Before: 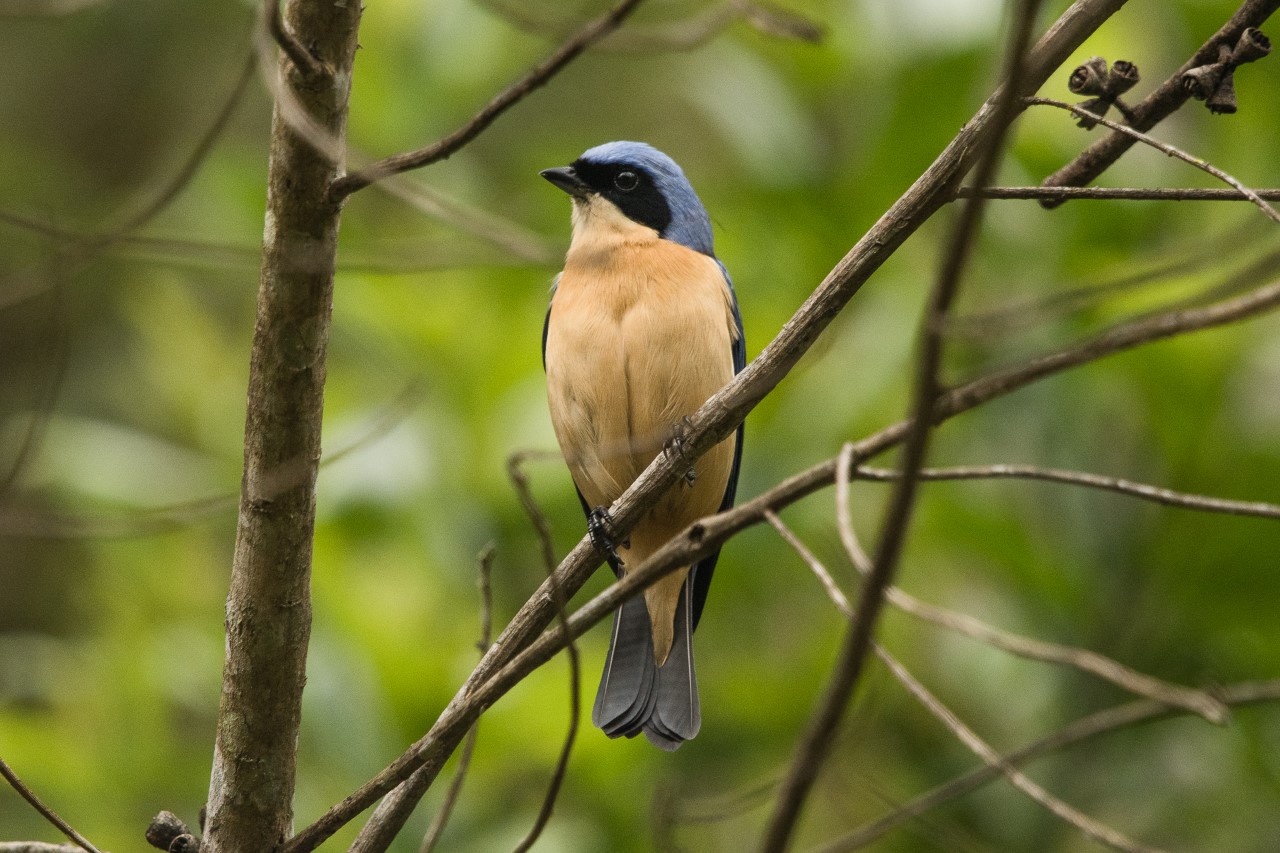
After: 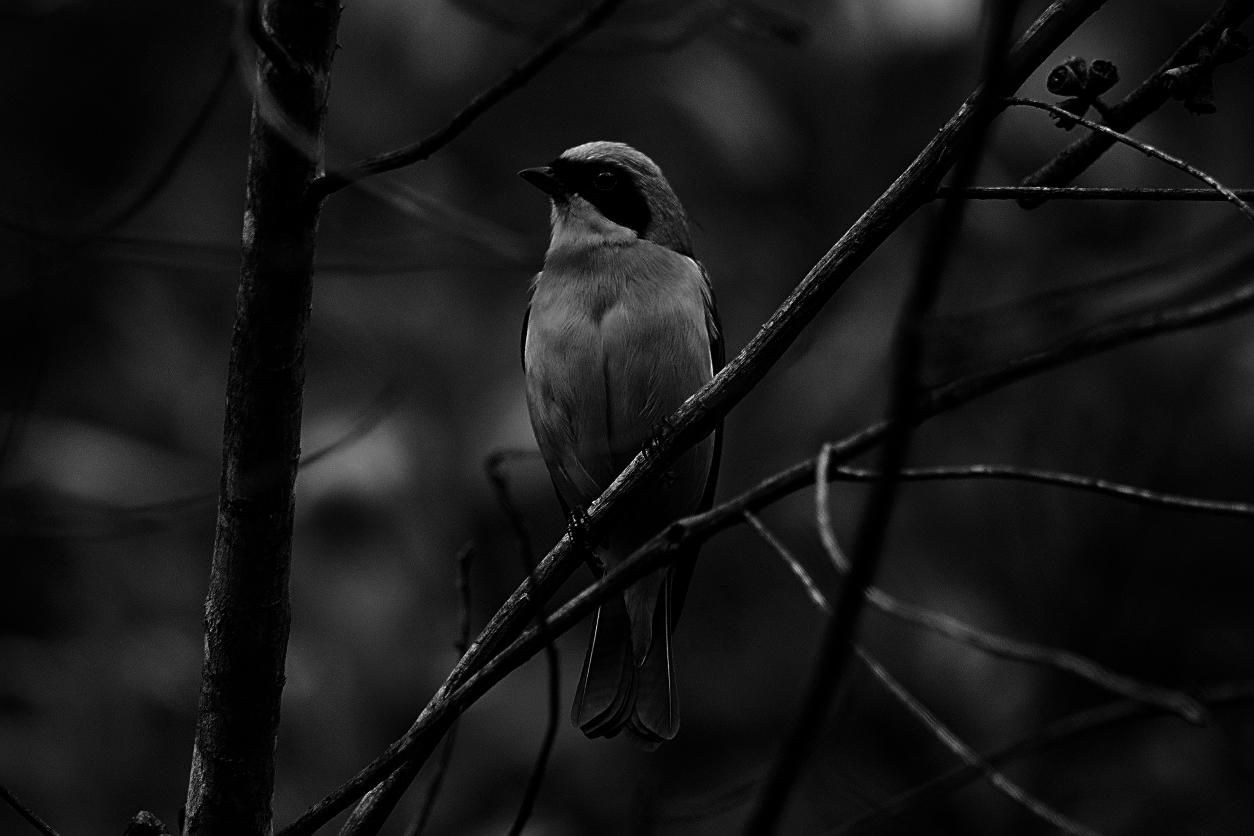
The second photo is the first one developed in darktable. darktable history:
color calibration: output gray [0.246, 0.254, 0.501, 0], x 0.372, y 0.386, temperature 4284.78 K
vignetting: fall-off start 100.76%, width/height ratio 1.304
sharpen: on, module defaults
contrast brightness saturation: brightness -0.991, saturation 0.982
crop: left 1.682%, right 0.278%, bottom 1.96%
